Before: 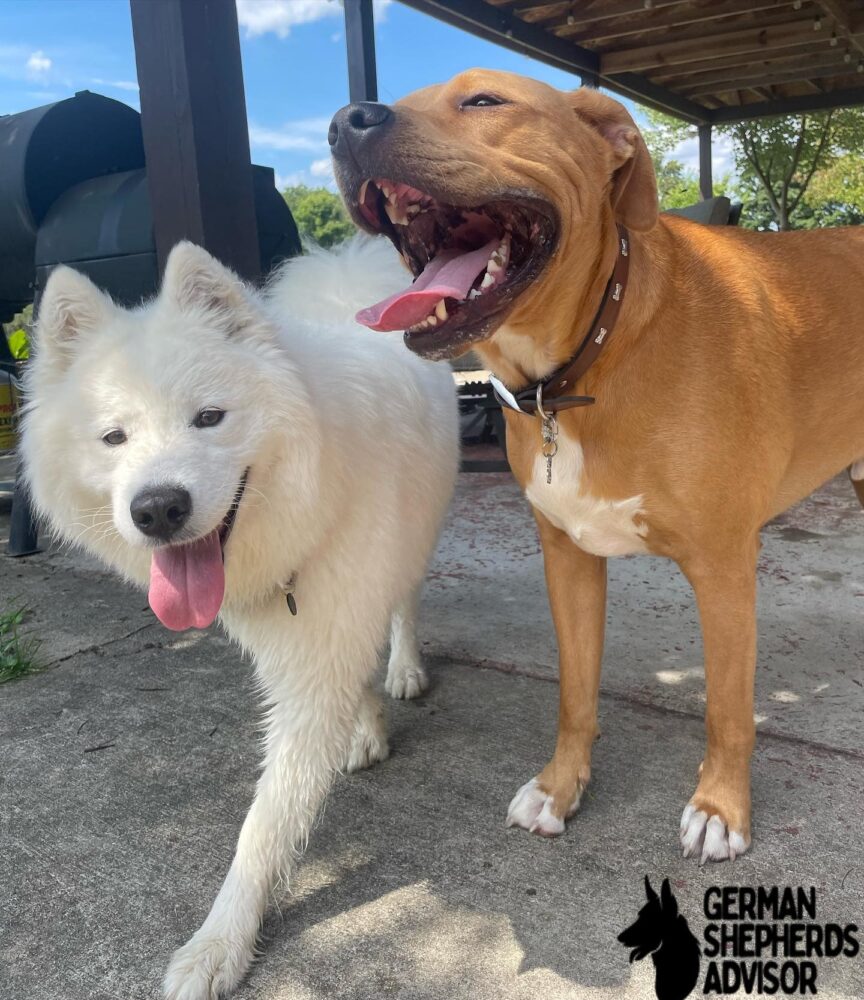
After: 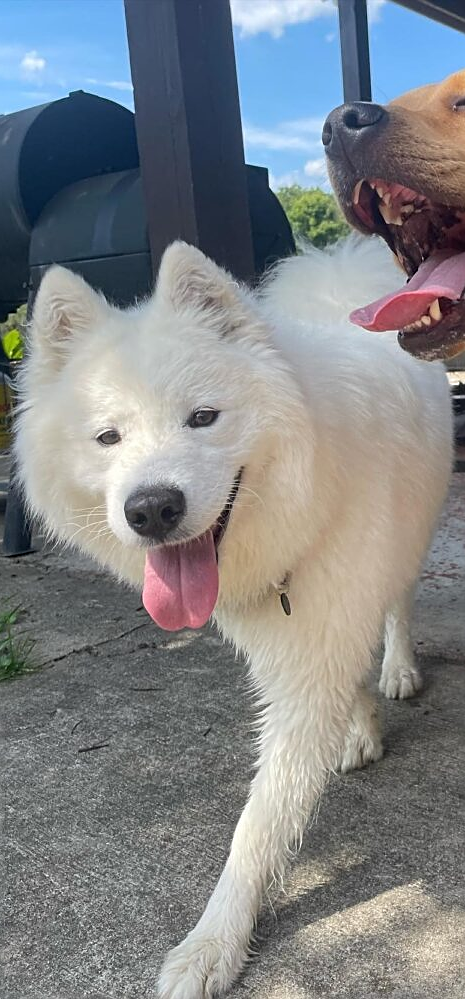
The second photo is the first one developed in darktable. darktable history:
sharpen: on, module defaults
crop: left 0.777%, right 45.337%, bottom 0.087%
